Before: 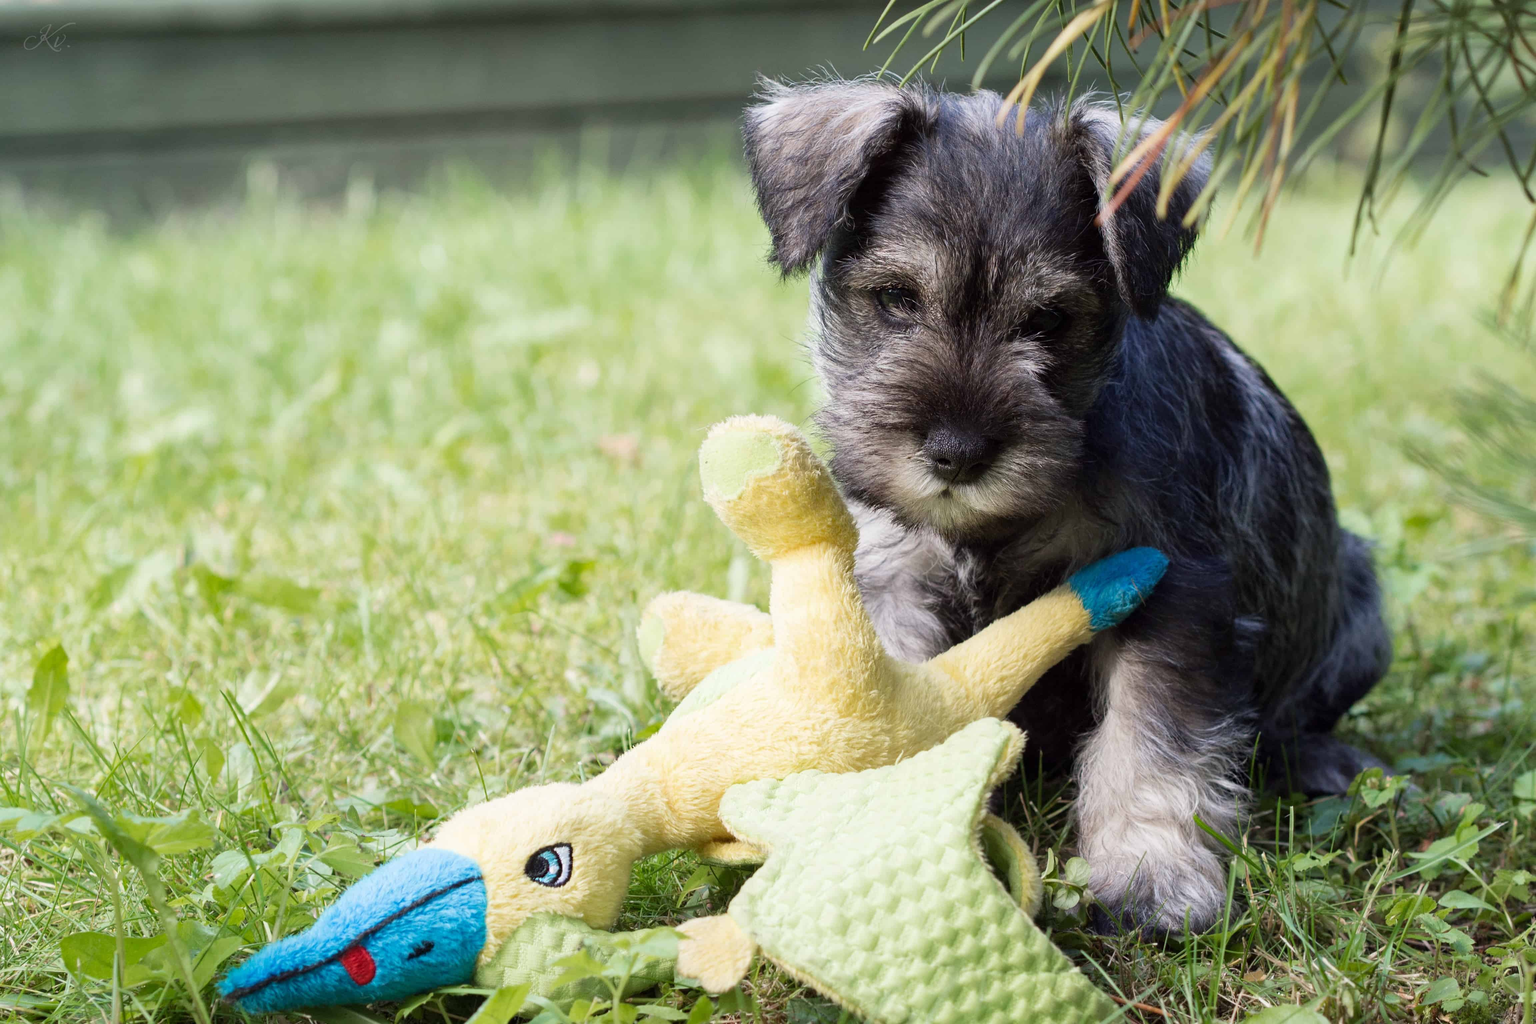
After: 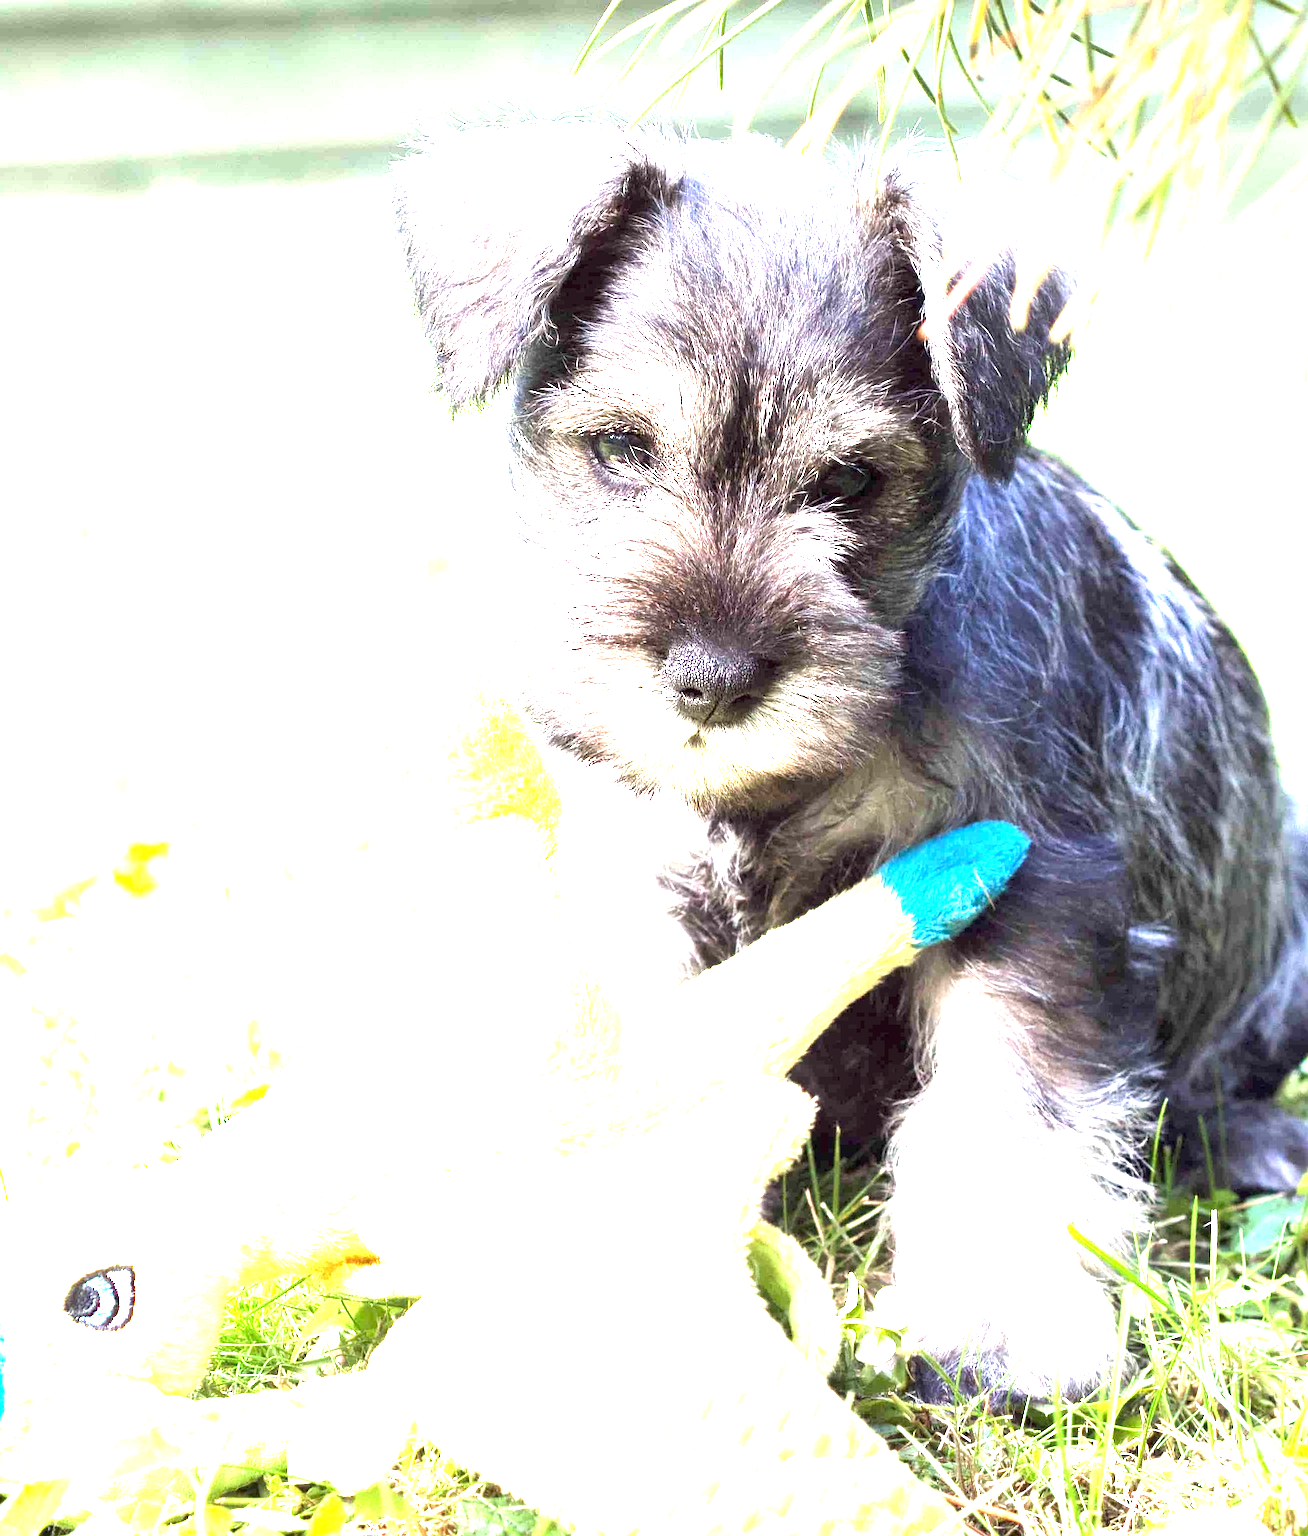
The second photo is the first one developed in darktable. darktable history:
sharpen: radius 1.233, amount 0.302, threshold 0.198
crop: left 31.438%, top 0.011%, right 11.772%
exposure: exposure 2.973 EV, compensate highlight preservation false
tone equalizer: -8 EV -0.443 EV, -7 EV -0.389 EV, -6 EV -0.298 EV, -5 EV -0.248 EV, -3 EV 0.223 EV, -2 EV 0.317 EV, -1 EV 0.367 EV, +0 EV 0.413 EV
